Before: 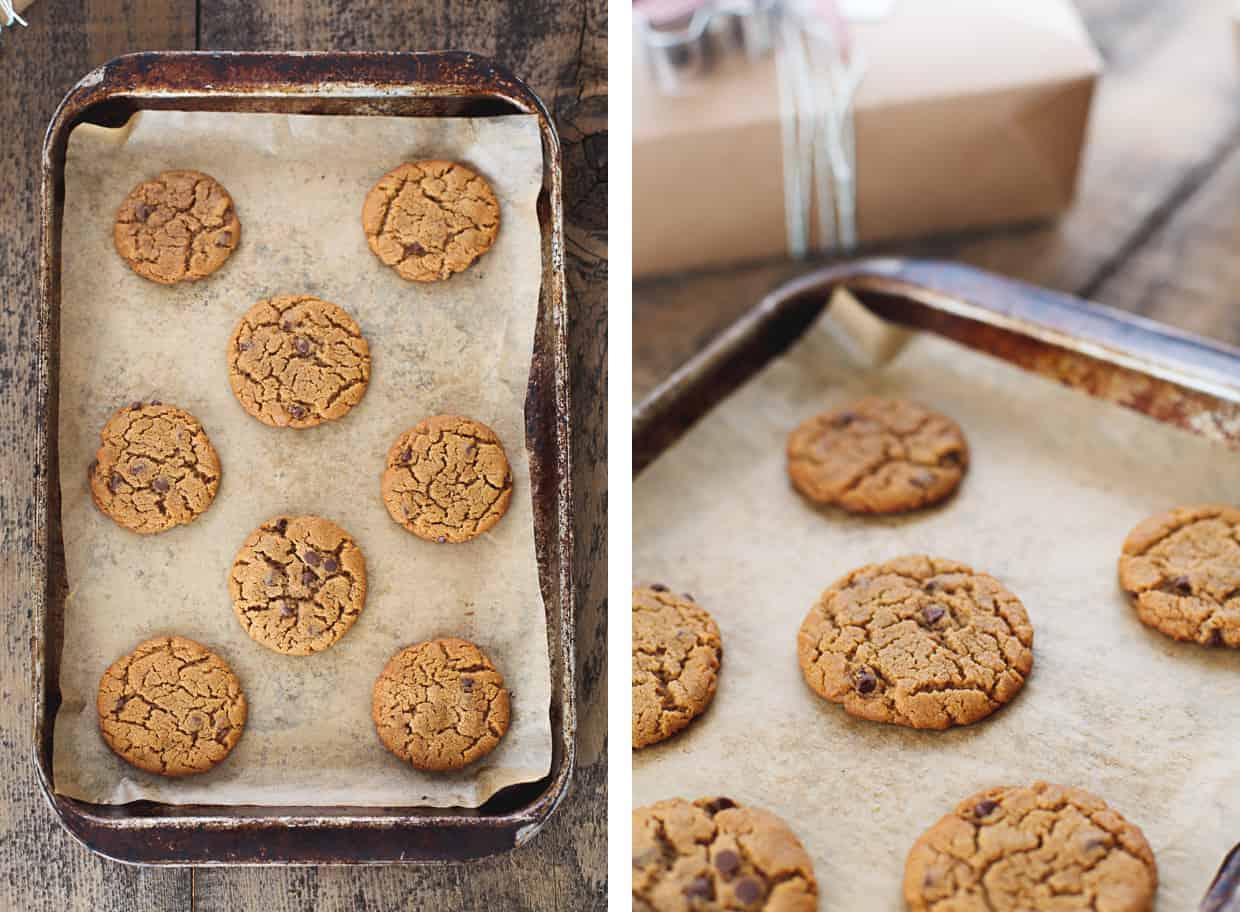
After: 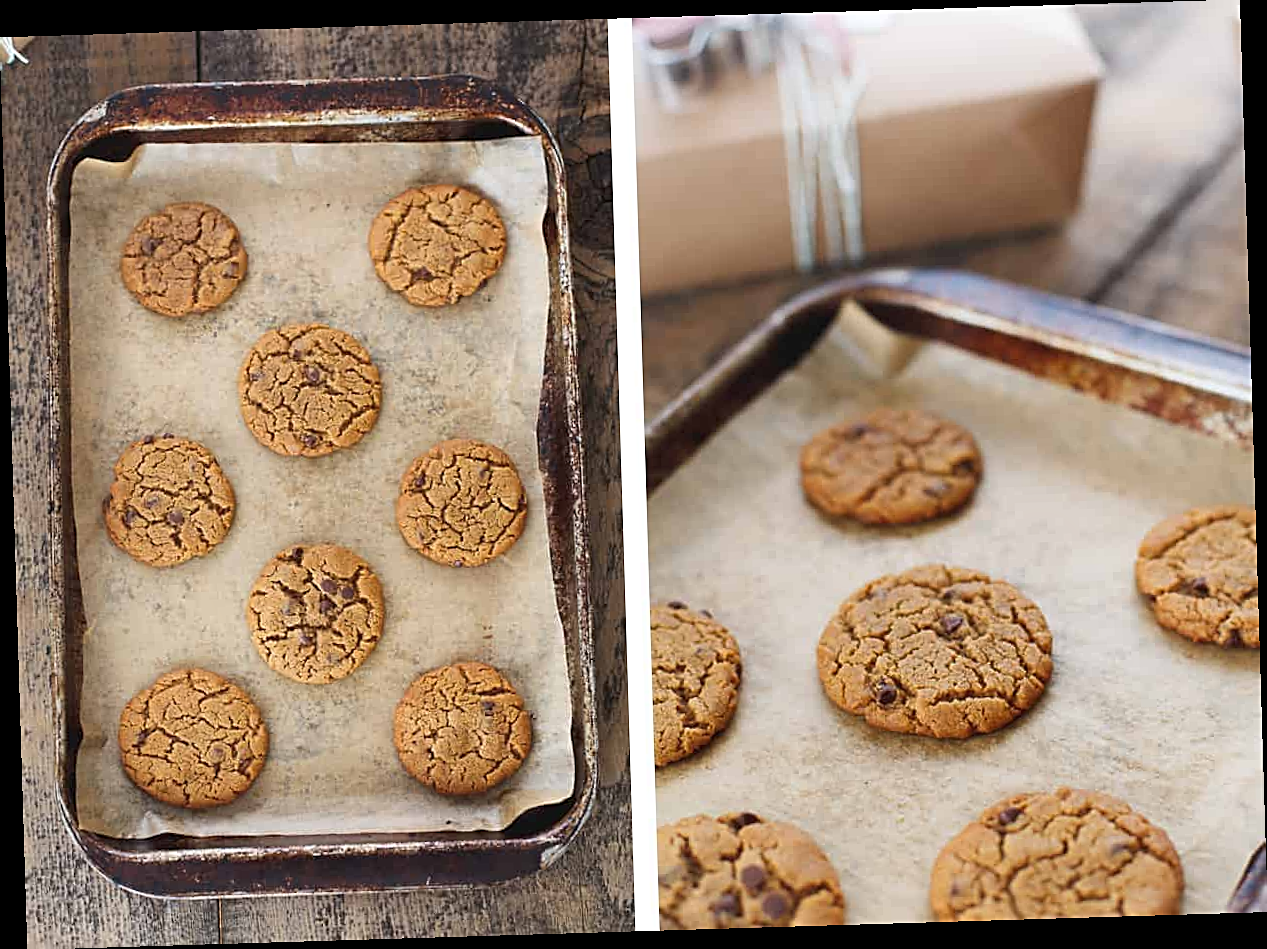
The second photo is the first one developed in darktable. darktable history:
sharpen: on, module defaults
rotate and perspective: rotation -1.75°, automatic cropping off
shadows and highlights: shadows 22.7, highlights -48.71, soften with gaussian
